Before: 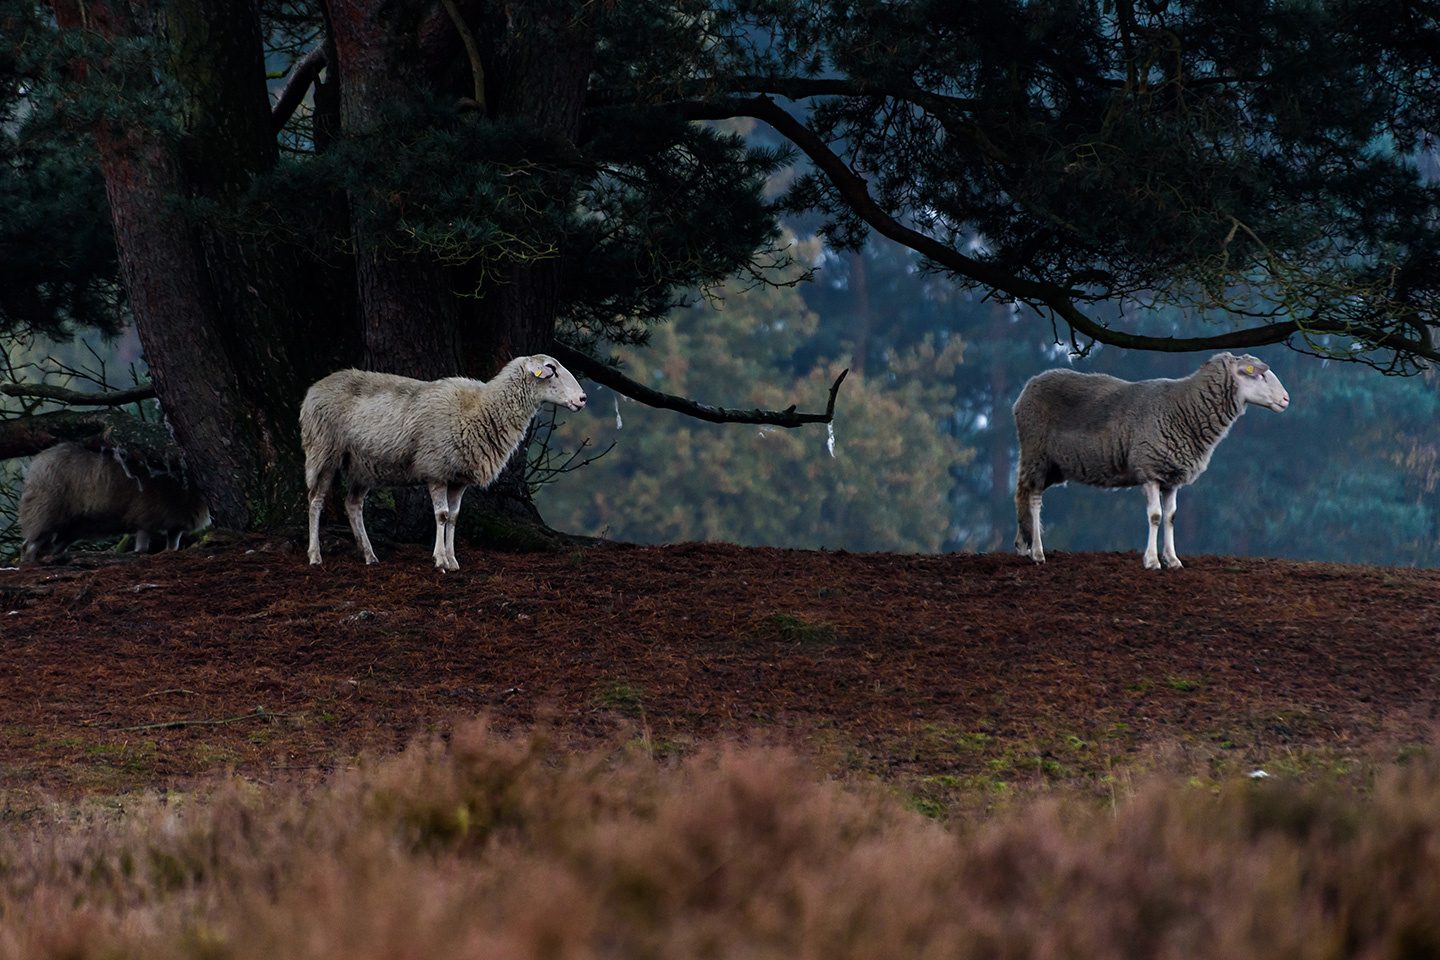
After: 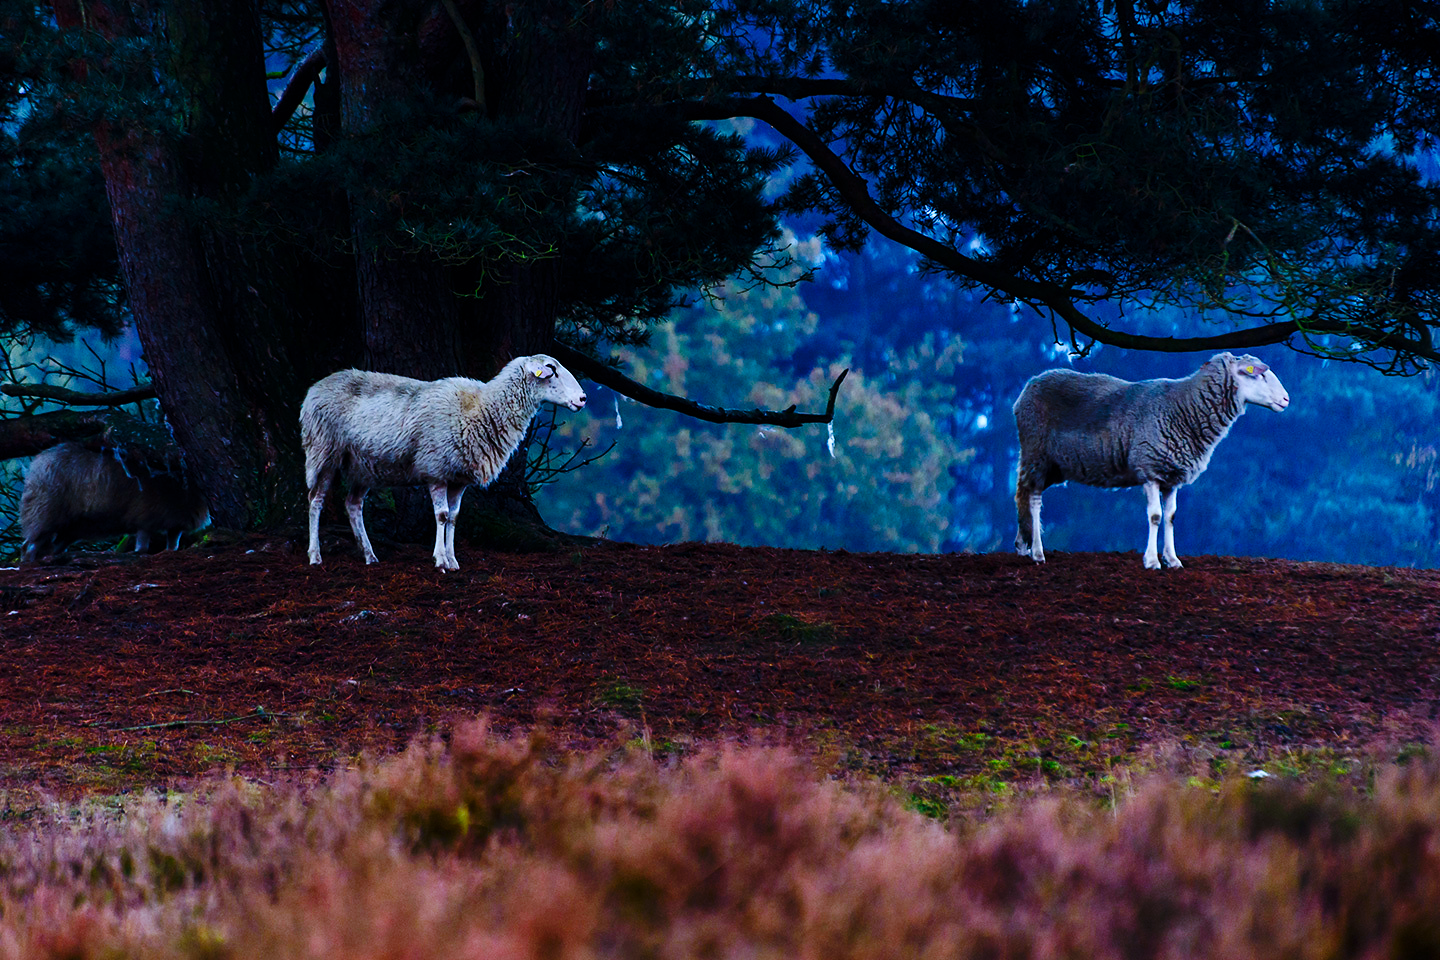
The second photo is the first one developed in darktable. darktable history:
base curve: curves: ch0 [(0, 0) (0.036, 0.025) (0.121, 0.166) (0.206, 0.329) (0.605, 0.79) (1, 1)], preserve colors none
color calibration: illuminant custom, x 0.391, y 0.392, temperature 3855.2 K
color balance rgb: perceptual saturation grading › global saturation 34.904%, perceptual saturation grading › highlights -29.896%, perceptual saturation grading › shadows 34.809%, global vibrance 20%
